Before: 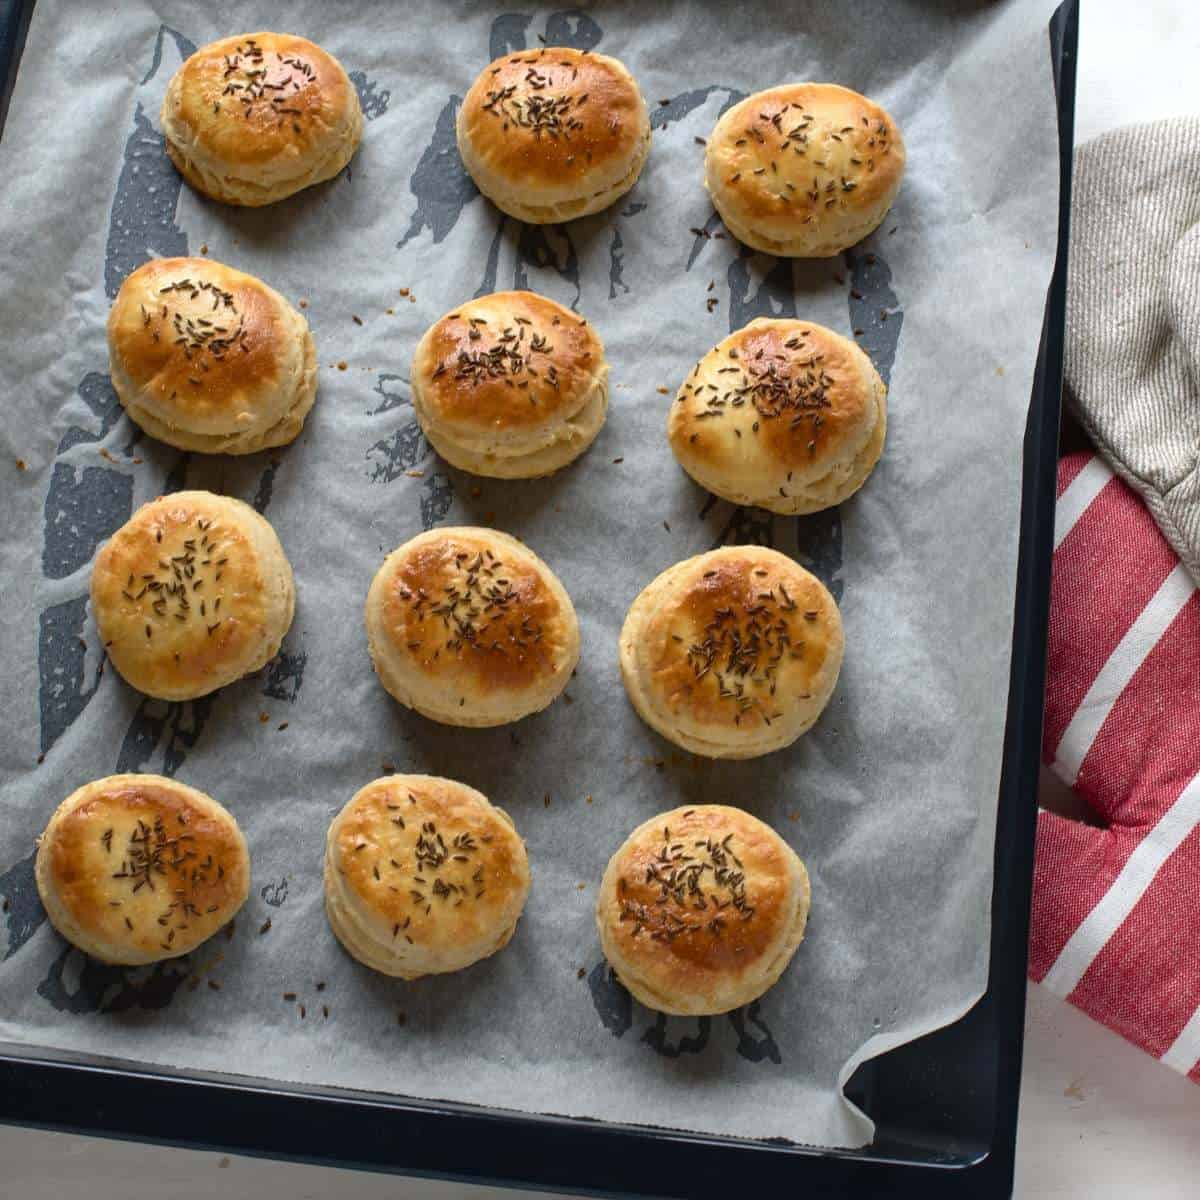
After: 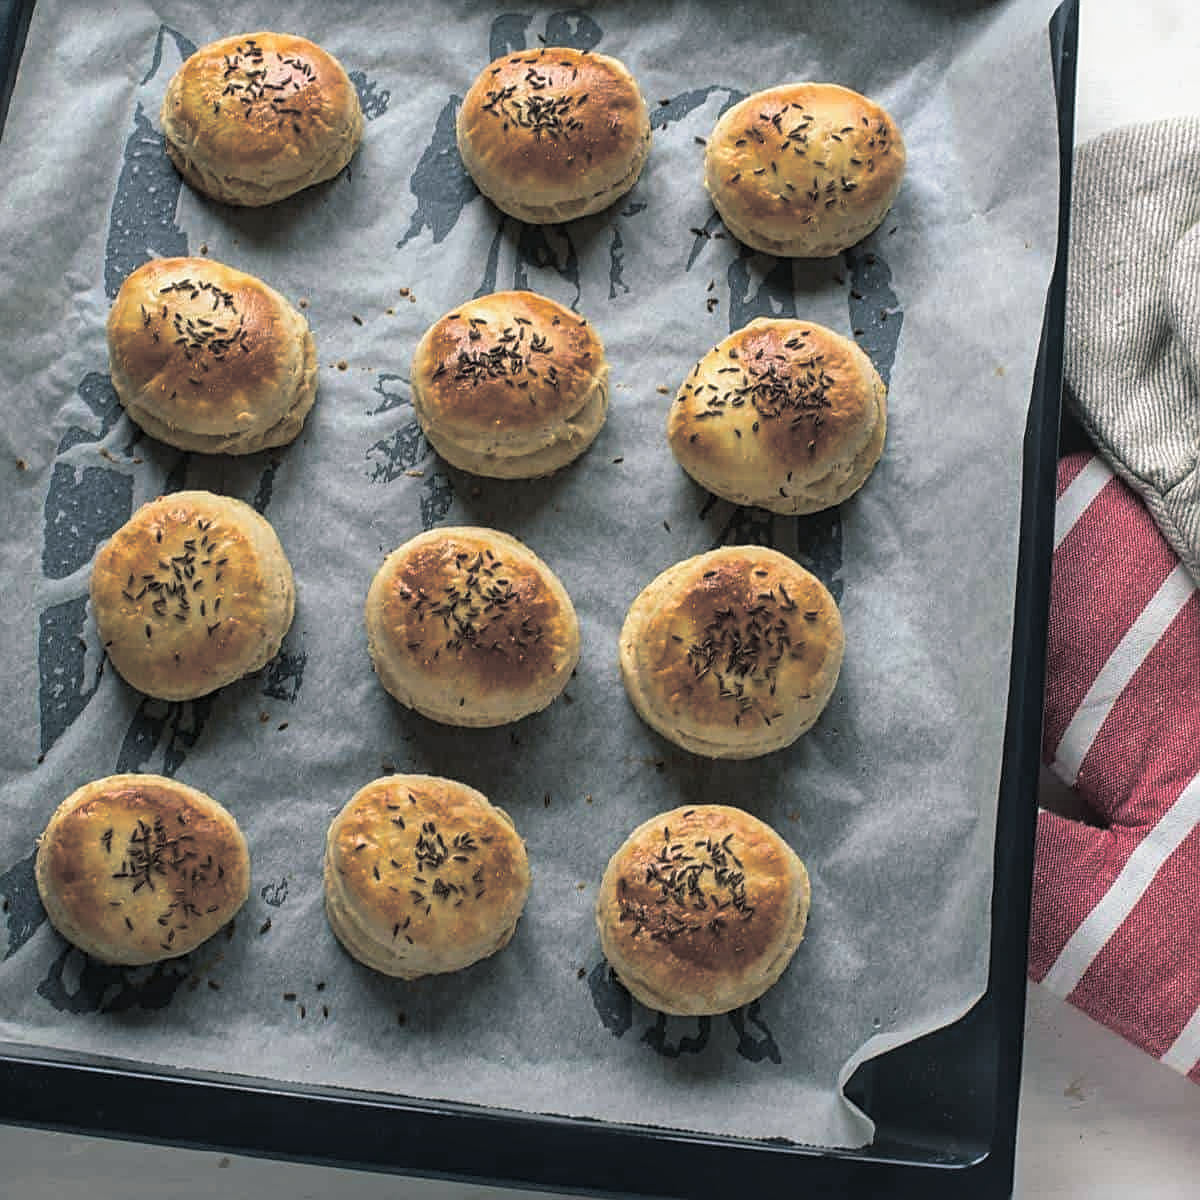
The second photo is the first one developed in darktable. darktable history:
split-toning: shadows › hue 201.6°, shadows › saturation 0.16, highlights › hue 50.4°, highlights › saturation 0.2, balance -49.9
local contrast: detail 110%
sharpen: on, module defaults
color balance rgb: perceptual saturation grading › global saturation 20%, perceptual saturation grading › highlights -25%, perceptual saturation grading › shadows 25%
